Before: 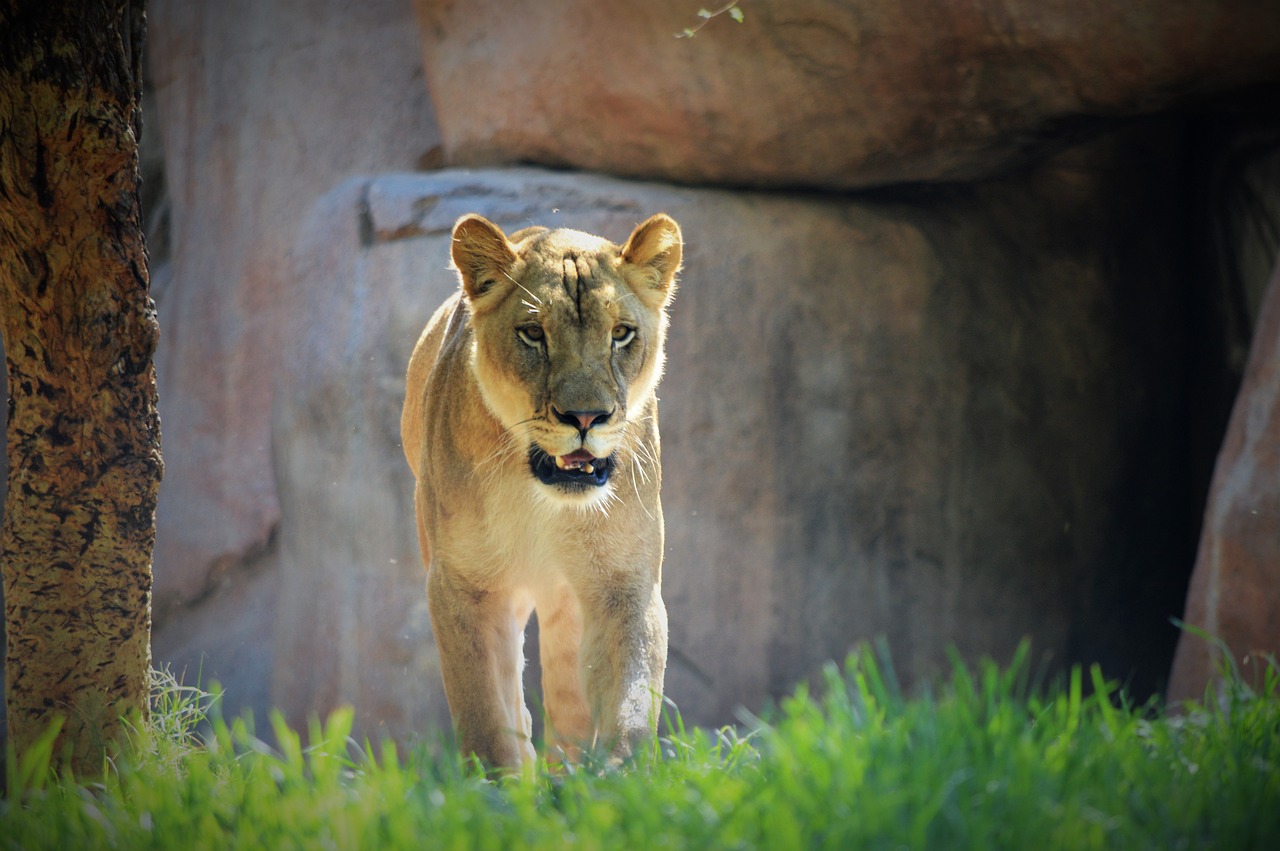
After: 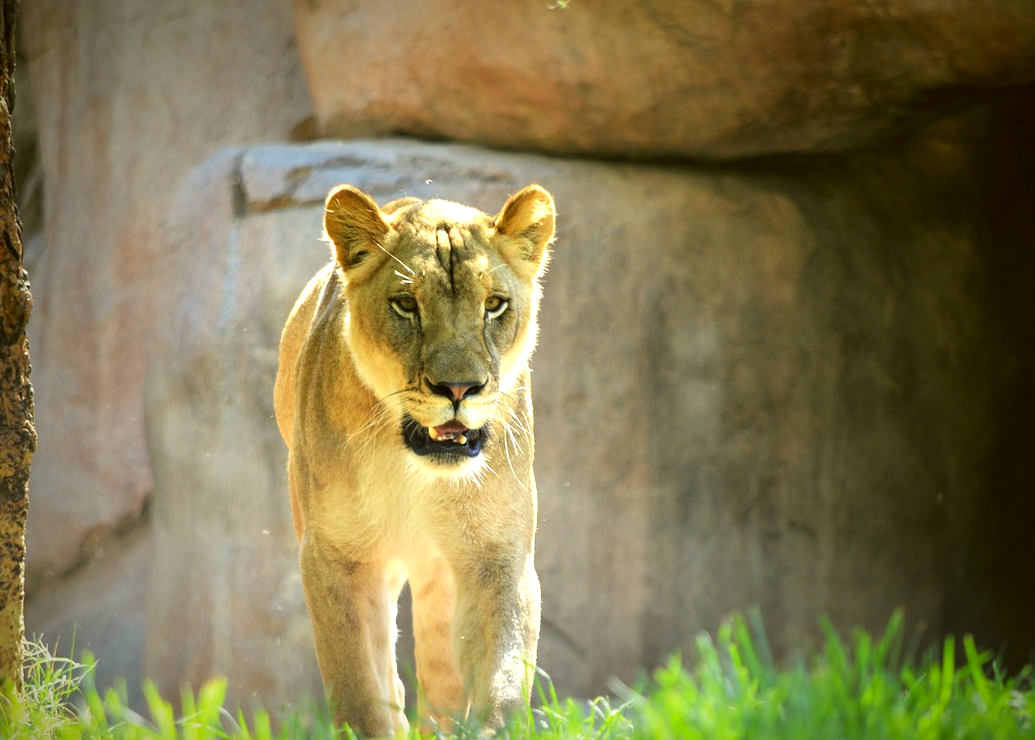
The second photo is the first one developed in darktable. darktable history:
exposure: exposure 0.7 EV, compensate highlight preservation false
color correction: highlights a* -1.43, highlights b* 10.12, shadows a* 0.395, shadows b* 19.35
crop: left 9.929%, top 3.475%, right 9.188%, bottom 9.529%
